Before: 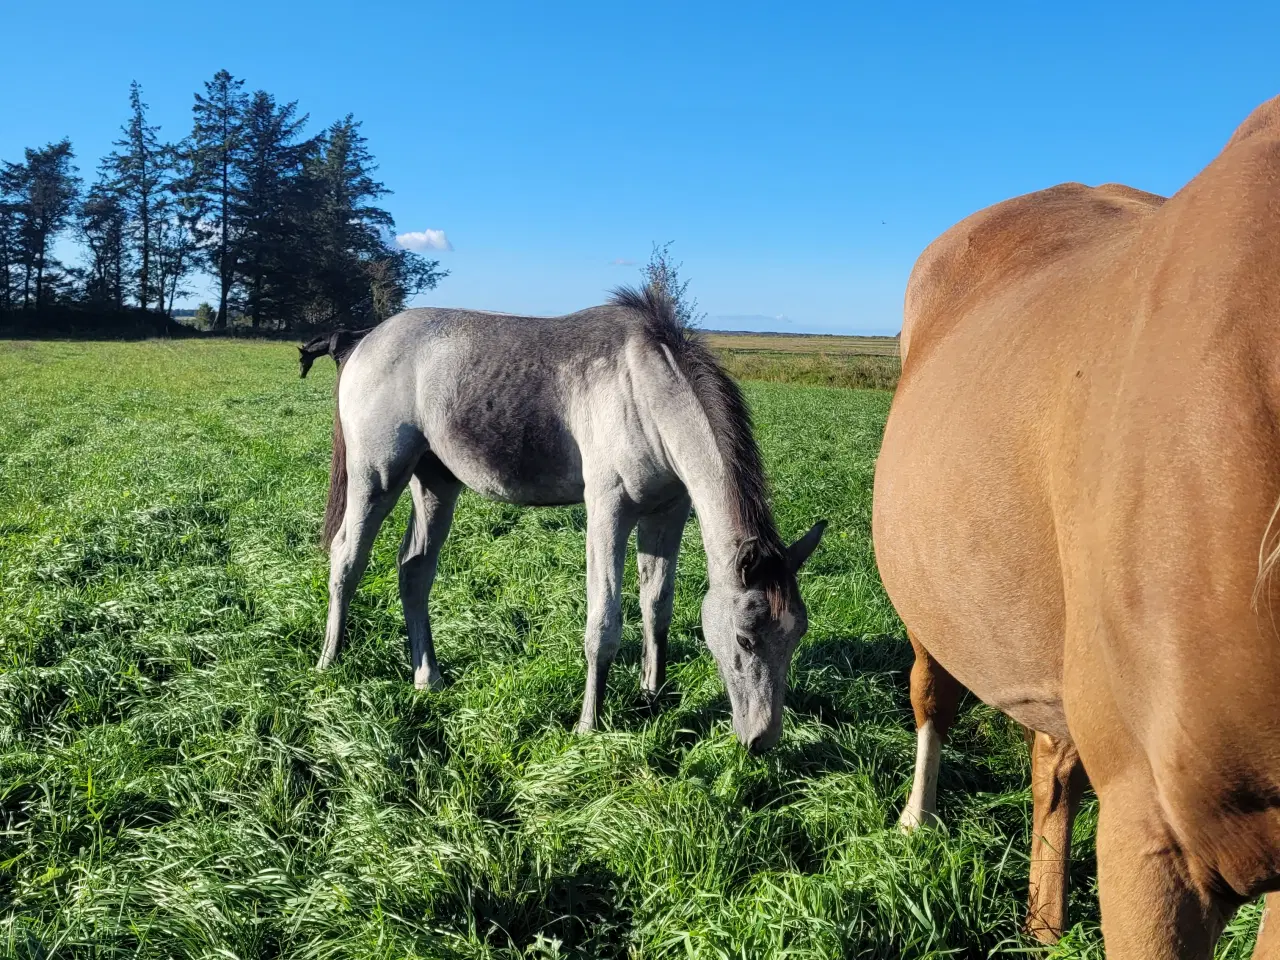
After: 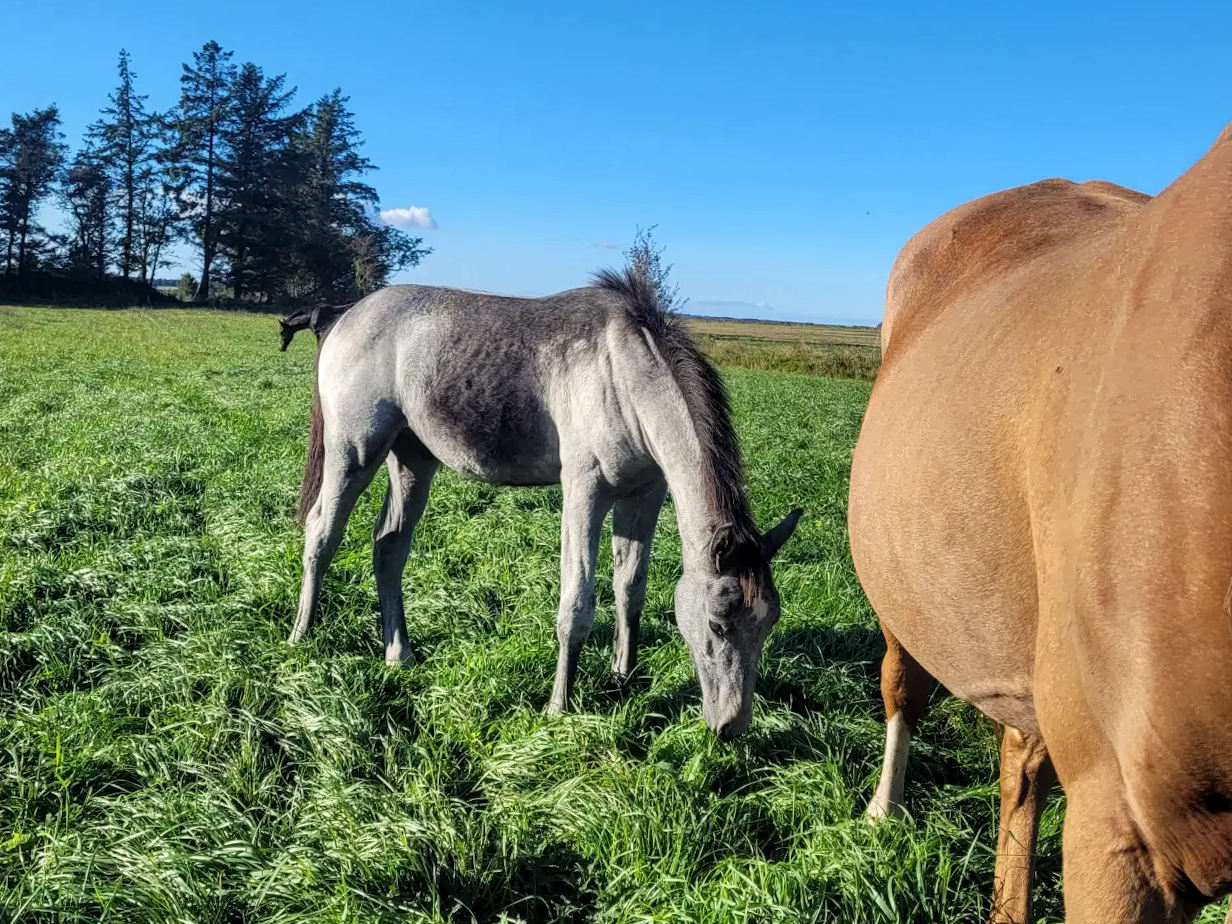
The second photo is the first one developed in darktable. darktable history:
crop and rotate: angle -1.66°
local contrast: on, module defaults
